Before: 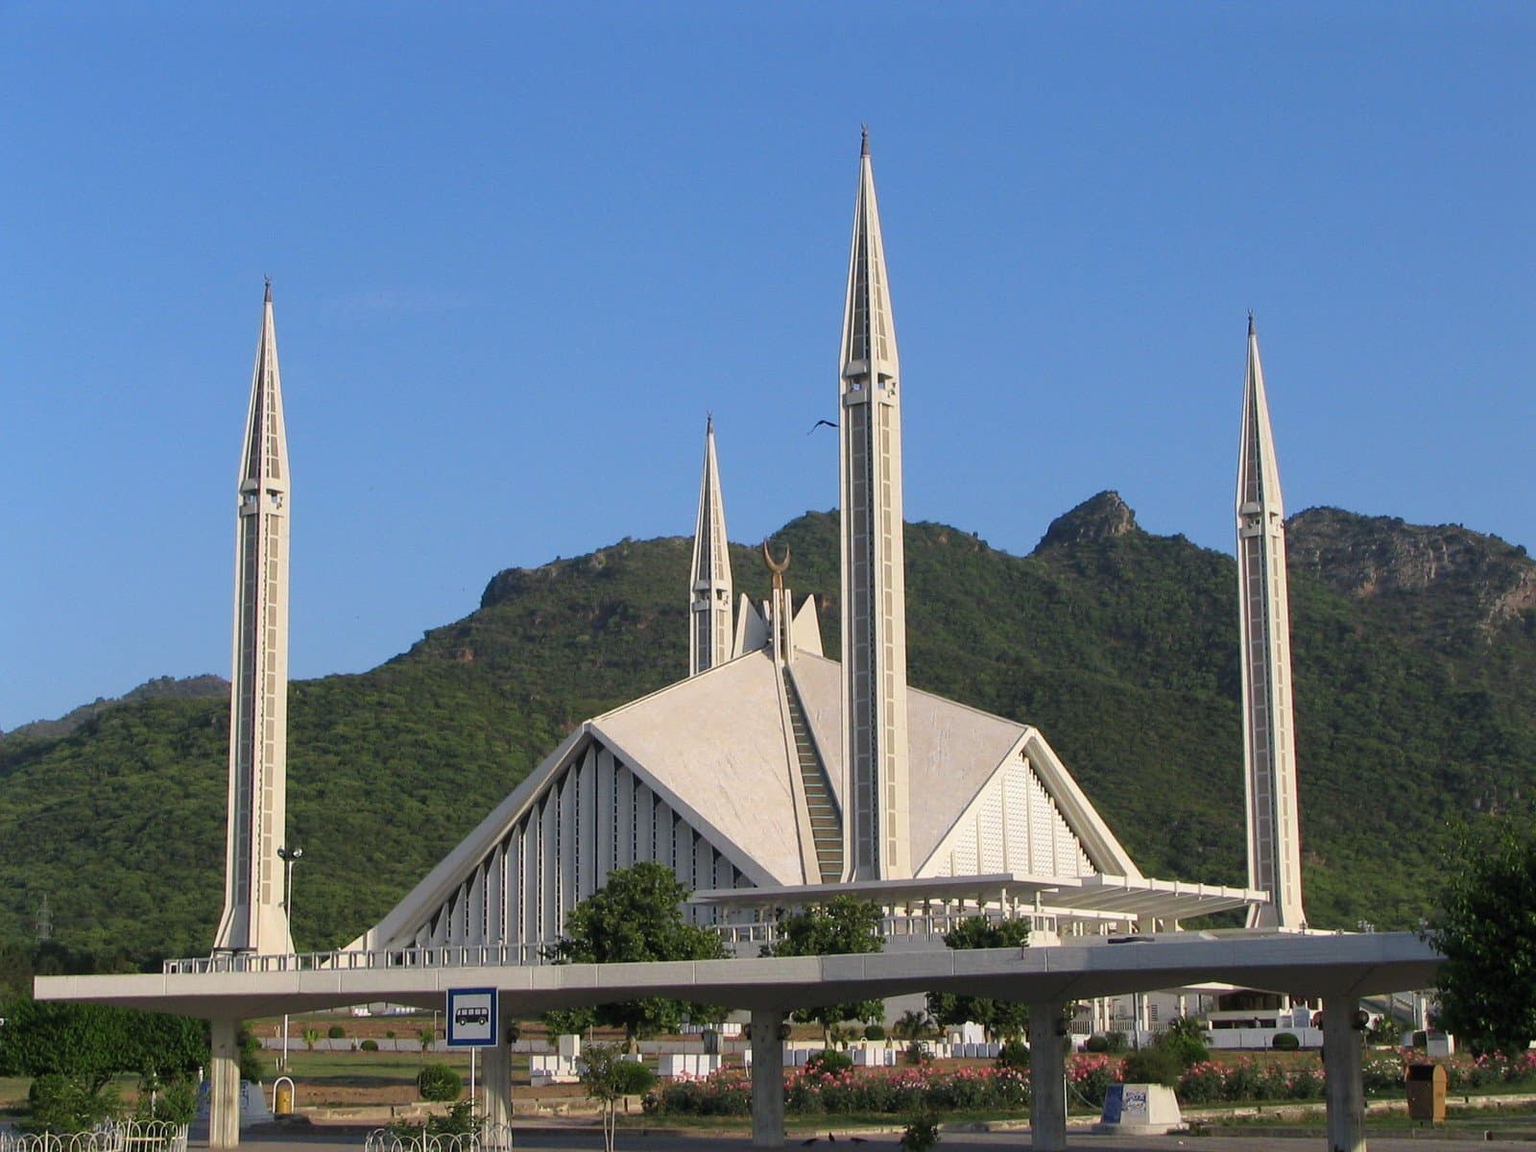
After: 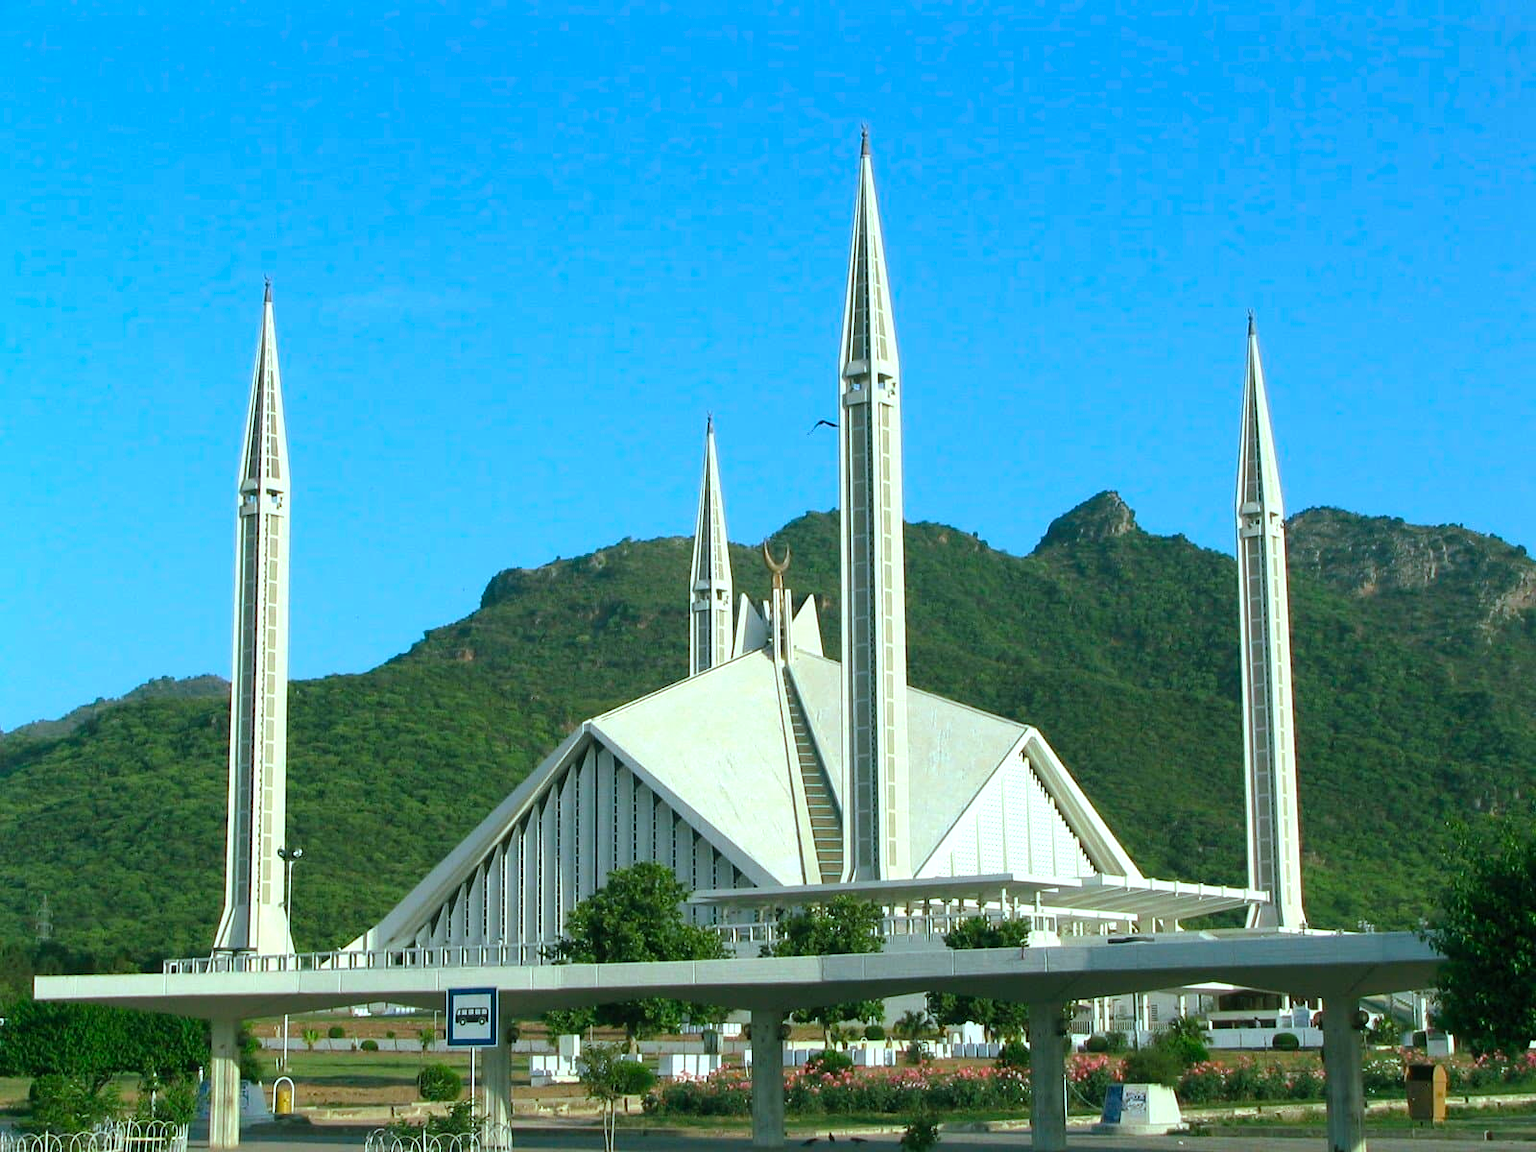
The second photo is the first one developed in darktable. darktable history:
color balance rgb: shadows lift › chroma 11.71%, shadows lift › hue 133.46°, highlights gain › chroma 4%, highlights gain › hue 200.2°, perceptual saturation grading › global saturation 18.05%
exposure: exposure 0.6 EV, compensate highlight preservation false
